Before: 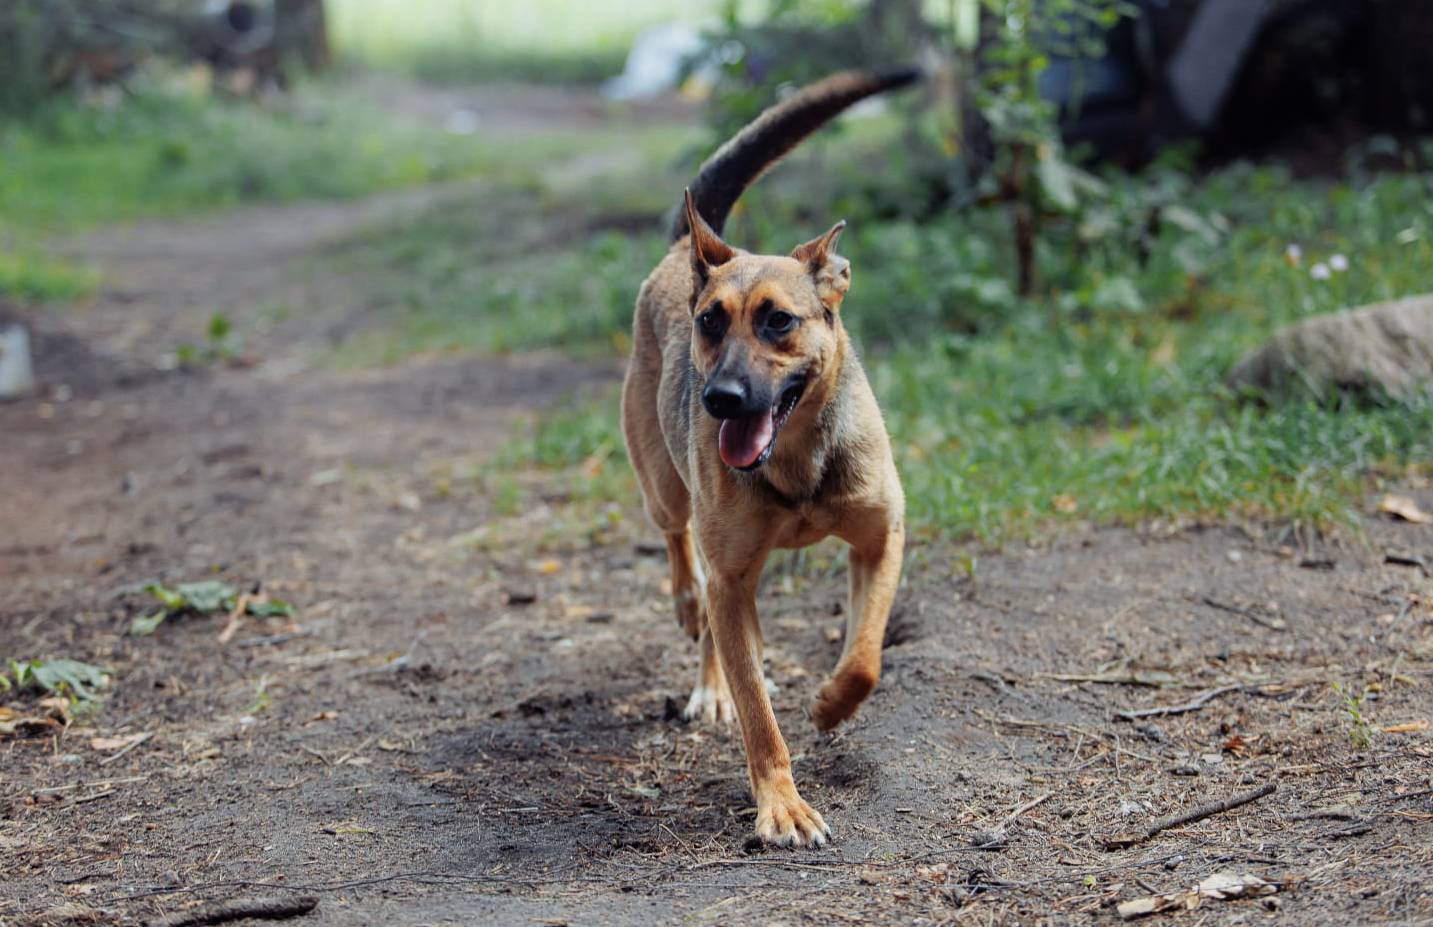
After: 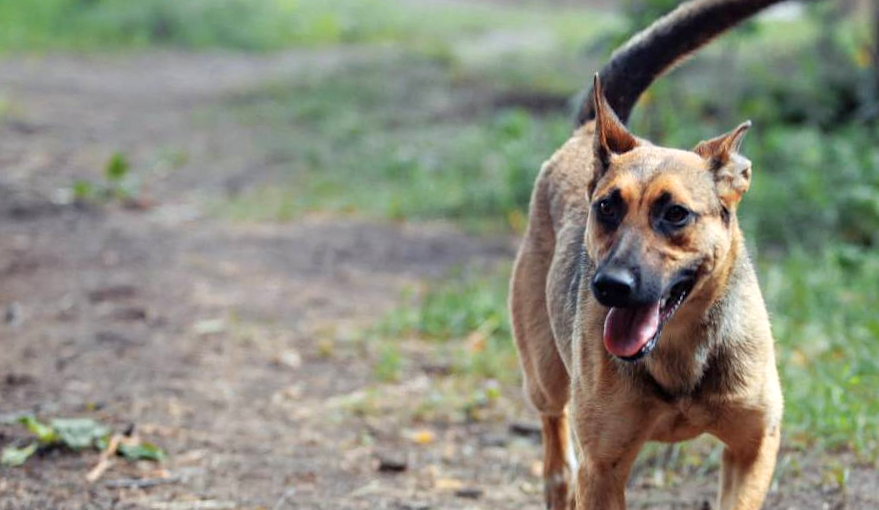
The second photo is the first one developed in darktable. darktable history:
exposure: black level correction 0.001, exposure 0.498 EV, compensate highlight preservation false
crop and rotate: angle -5.54°, left 2.19%, top 6.735%, right 27.574%, bottom 30.199%
